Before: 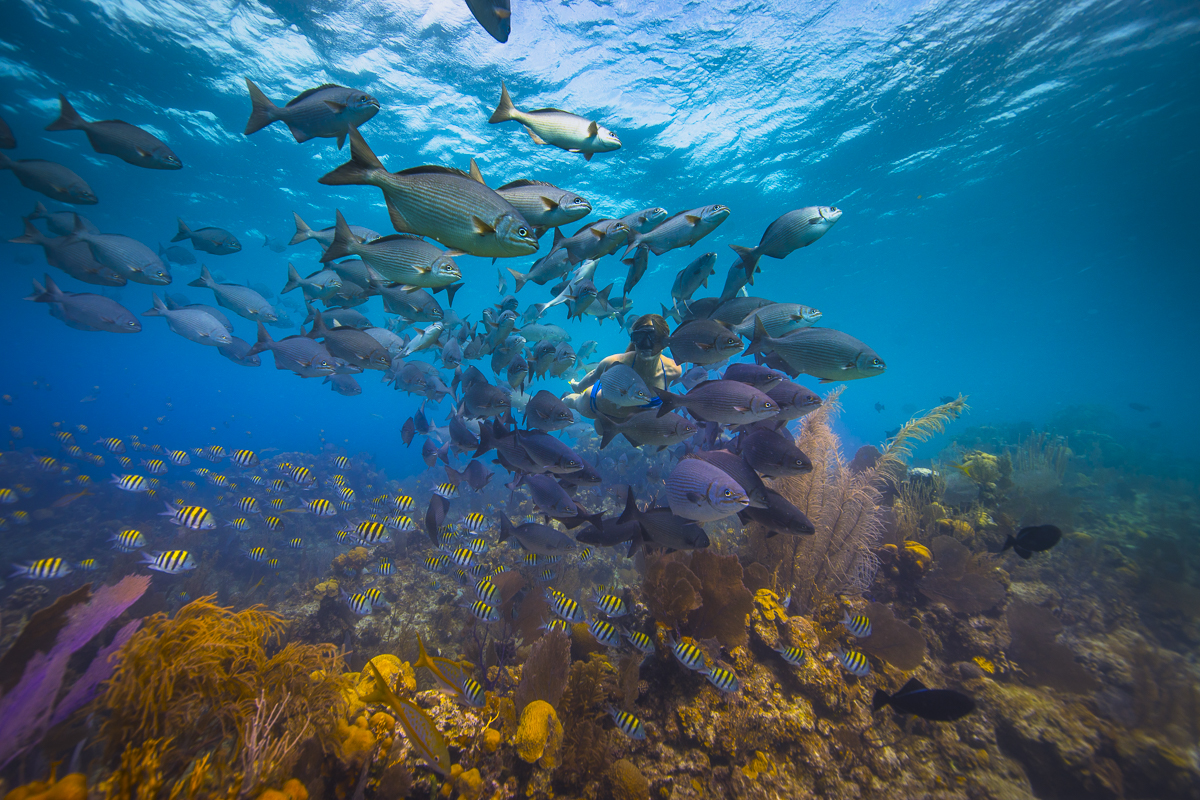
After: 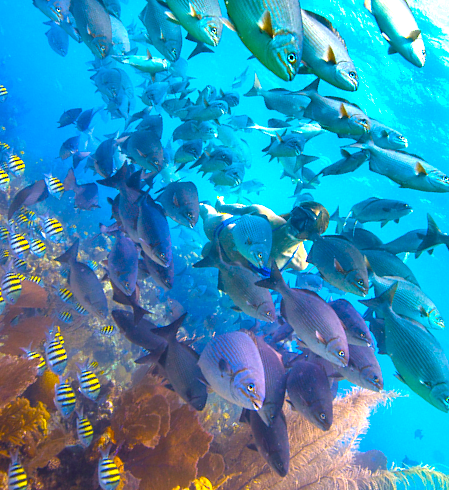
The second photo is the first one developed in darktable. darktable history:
exposure: black level correction 0.002, exposure 1.32 EV, compensate exposure bias true, compensate highlight preservation false
color balance rgb: shadows lift › chroma 0.656%, shadows lift › hue 110.62°, perceptual saturation grading › global saturation 20%, perceptual saturation grading › highlights -25.829%, perceptual saturation grading › shadows 26.202%, global vibrance 20%
crop and rotate: angle -45.2°, top 16.094%, right 0.829%, bottom 11.731%
